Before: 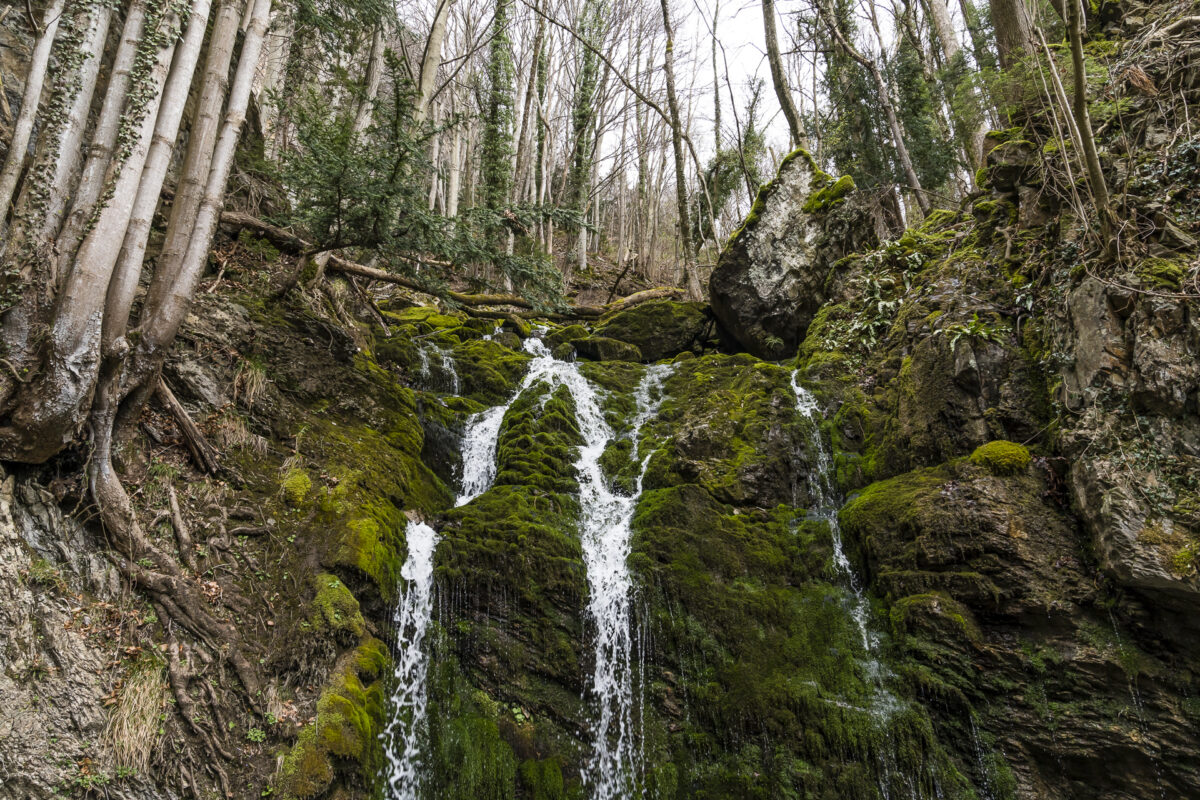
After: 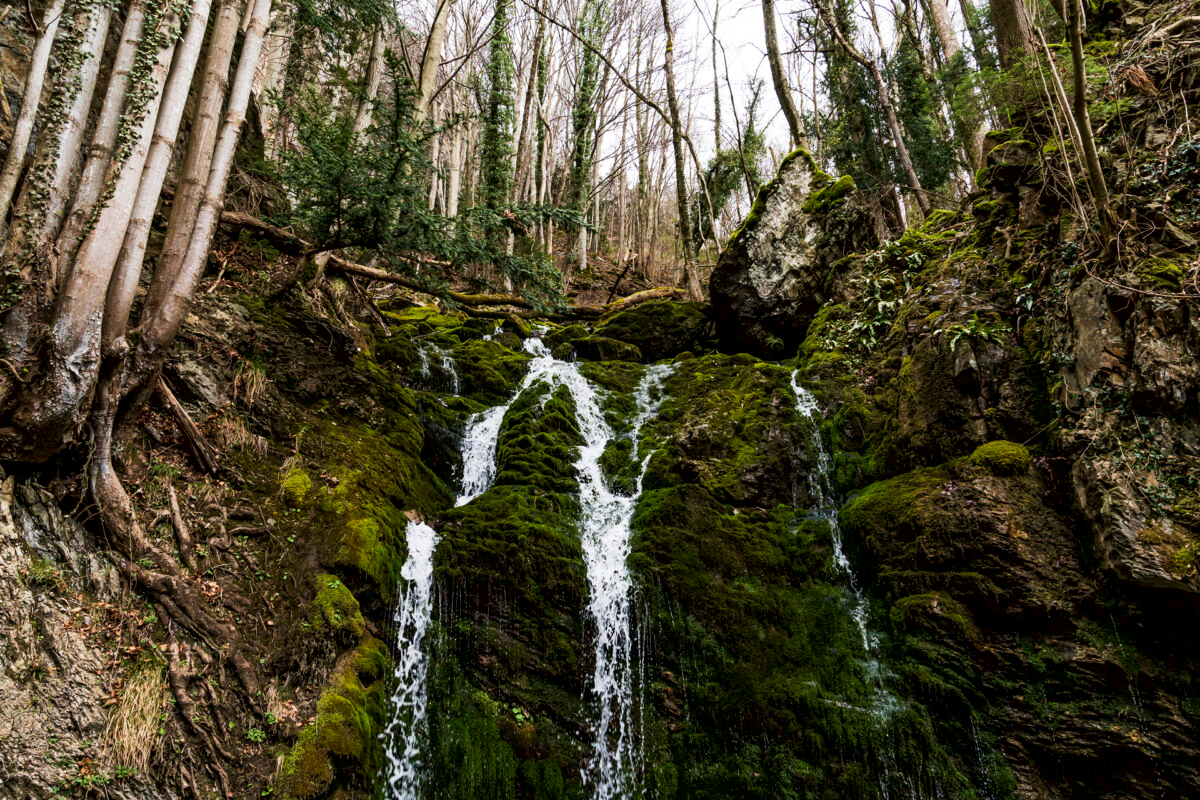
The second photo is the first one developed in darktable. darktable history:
velvia: on, module defaults
exposure: black level correction 0.009, compensate highlight preservation false
contrast brightness saturation: saturation -0.067
tone curve: curves: ch0 [(0, 0) (0.003, 0.012) (0.011, 0.015) (0.025, 0.02) (0.044, 0.032) (0.069, 0.044) (0.1, 0.063) (0.136, 0.085) (0.177, 0.121) (0.224, 0.159) (0.277, 0.207) (0.335, 0.261) (0.399, 0.328) (0.468, 0.41) (0.543, 0.506) (0.623, 0.609) (0.709, 0.719) (0.801, 0.82) (0.898, 0.907) (1, 1)], preserve colors none
